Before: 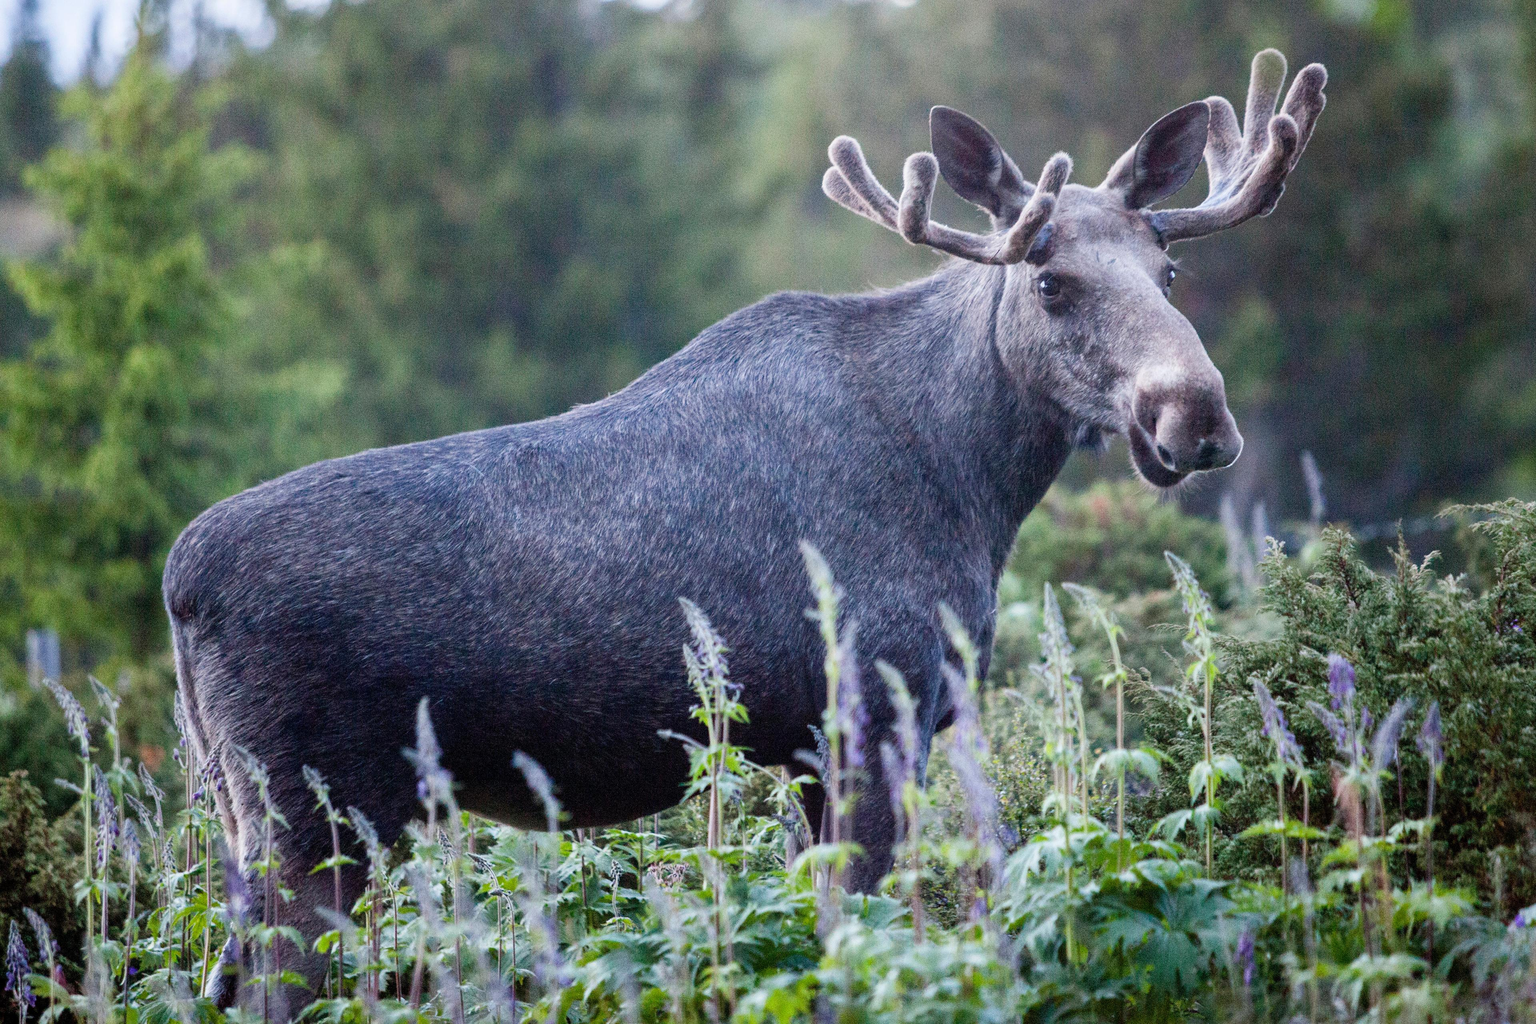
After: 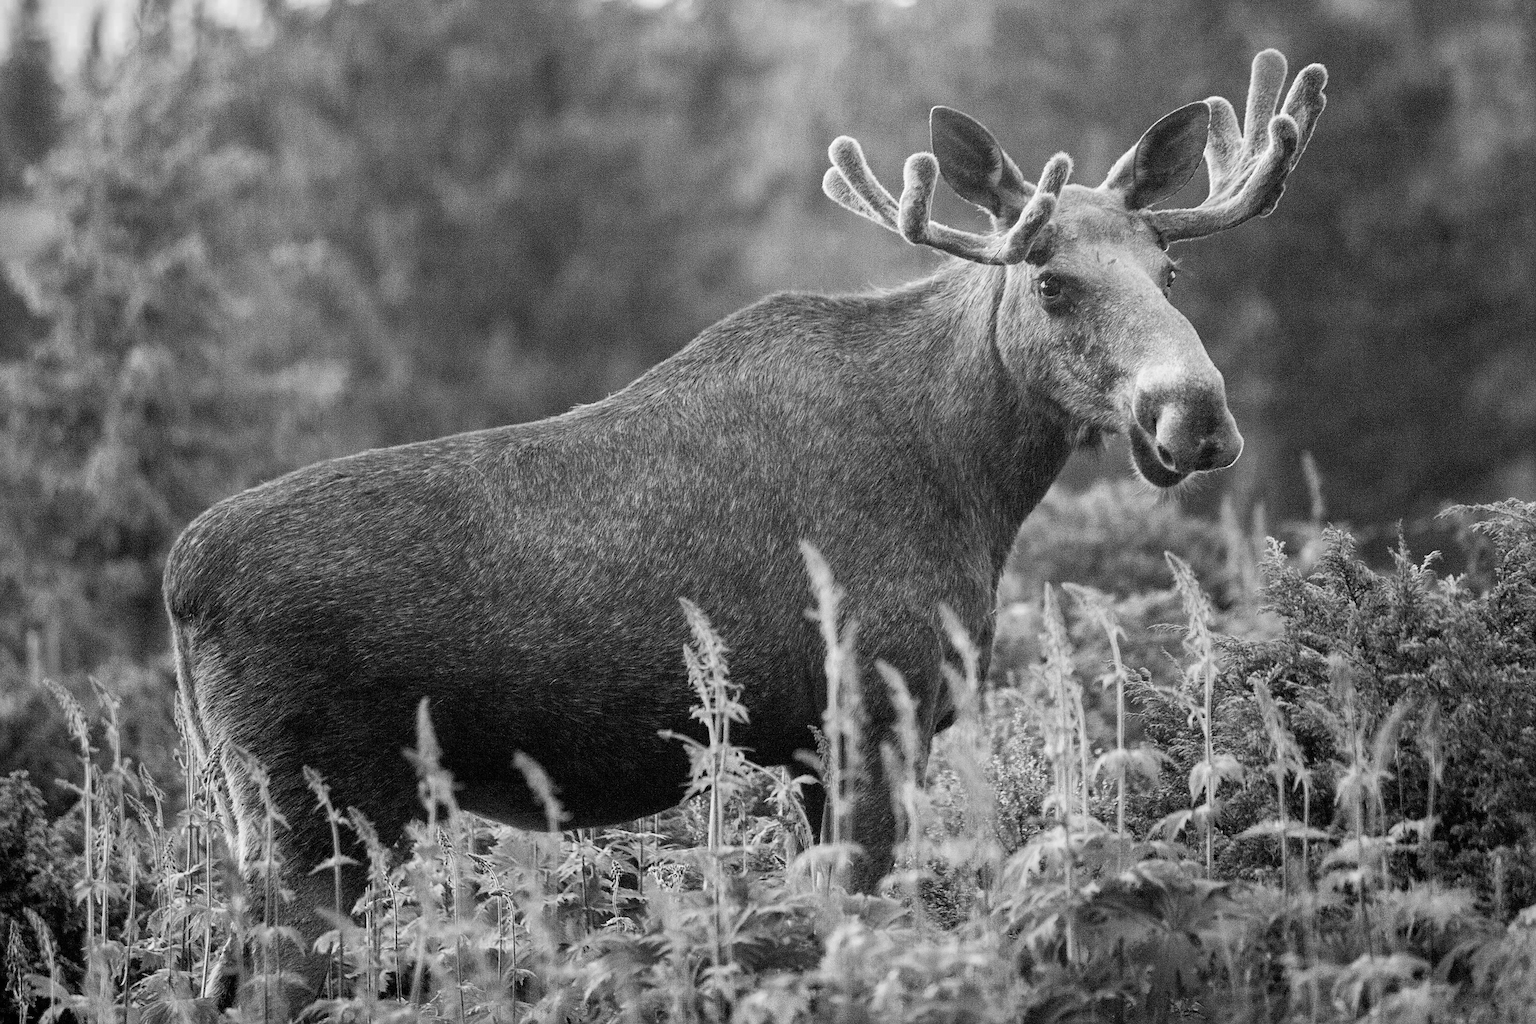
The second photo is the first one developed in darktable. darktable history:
sharpen: on, module defaults
contrast brightness saturation: contrast 0.1, brightness 0.03, saturation 0.089
color zones: curves: ch0 [(0.002, 0.593) (0.143, 0.417) (0.285, 0.541) (0.455, 0.289) (0.608, 0.327) (0.727, 0.283) (0.869, 0.571) (1, 0.603)]; ch1 [(0, 0) (0.143, 0) (0.286, 0) (0.429, 0) (0.571, 0) (0.714, 0) (0.857, 0)]
